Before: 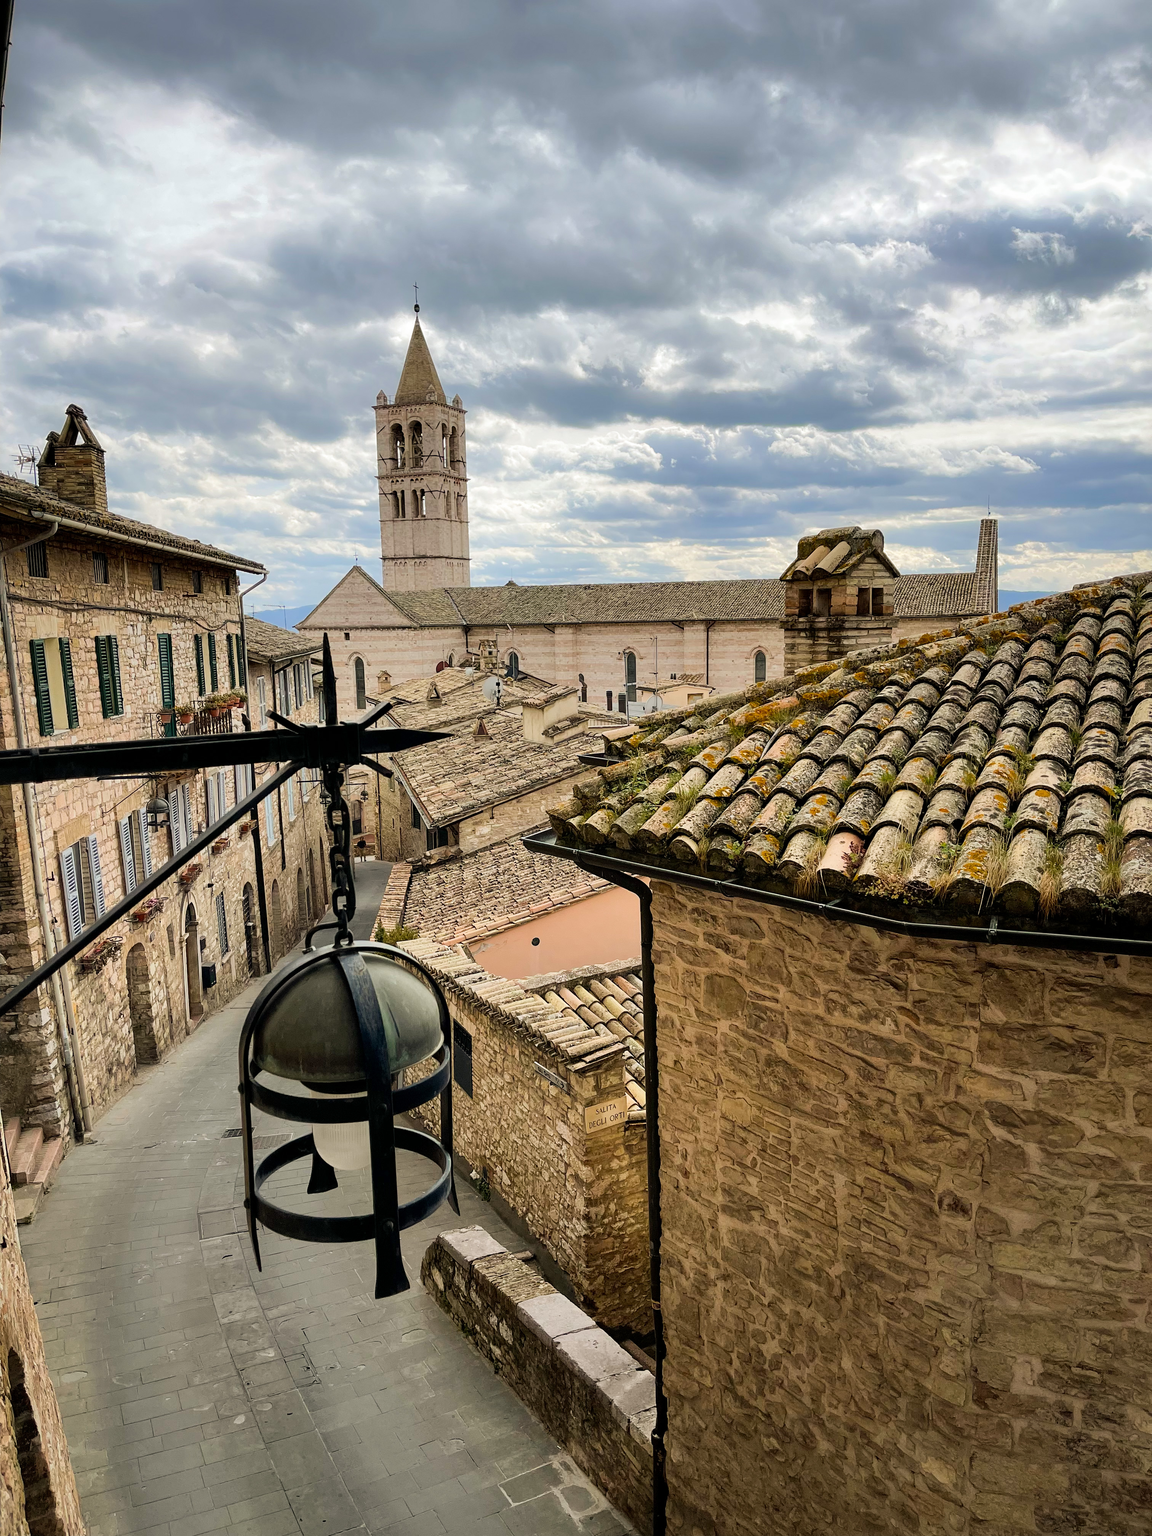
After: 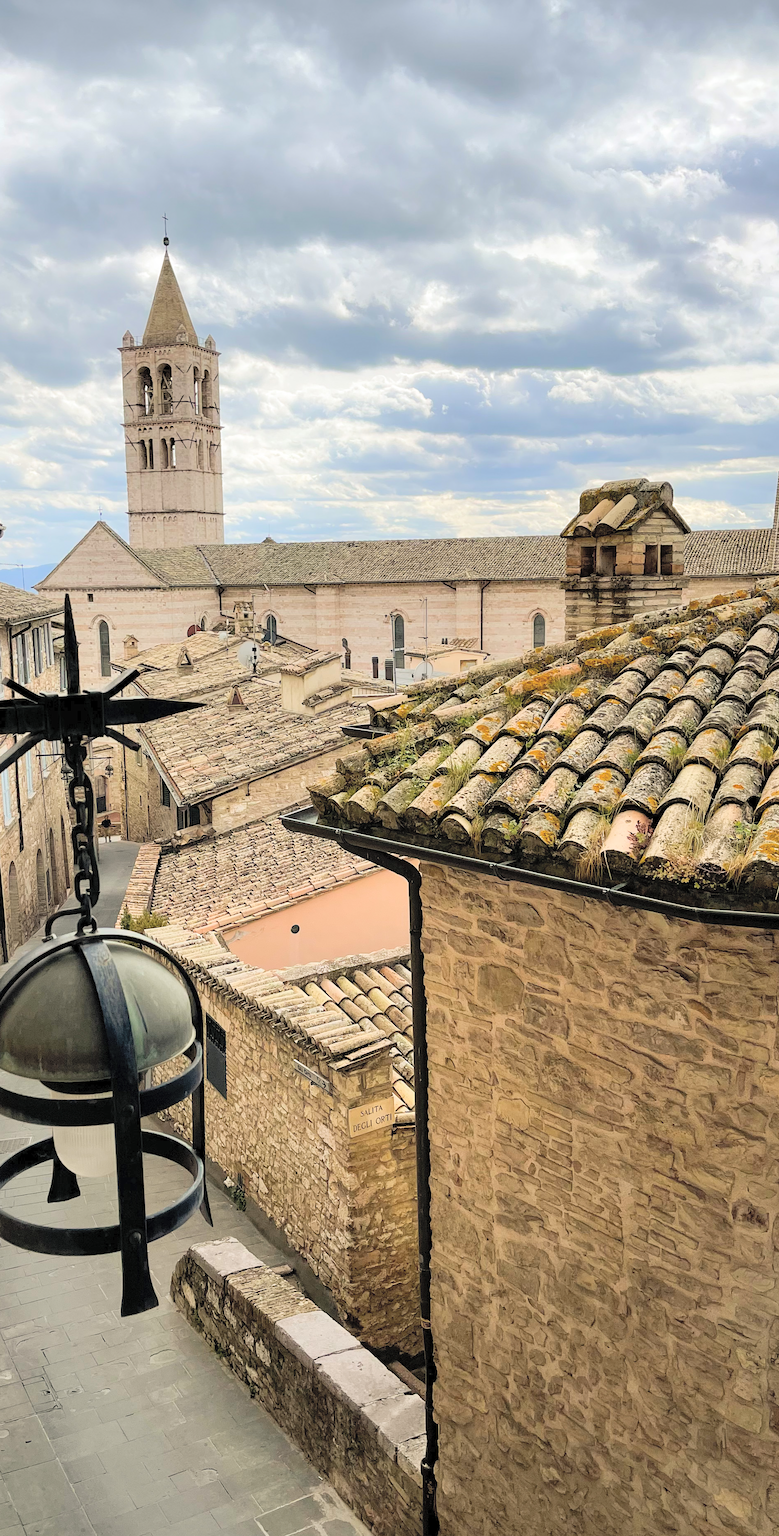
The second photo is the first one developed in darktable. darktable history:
contrast brightness saturation: brightness 0.28
crop and rotate: left 22.918%, top 5.629%, right 14.711%, bottom 2.247%
